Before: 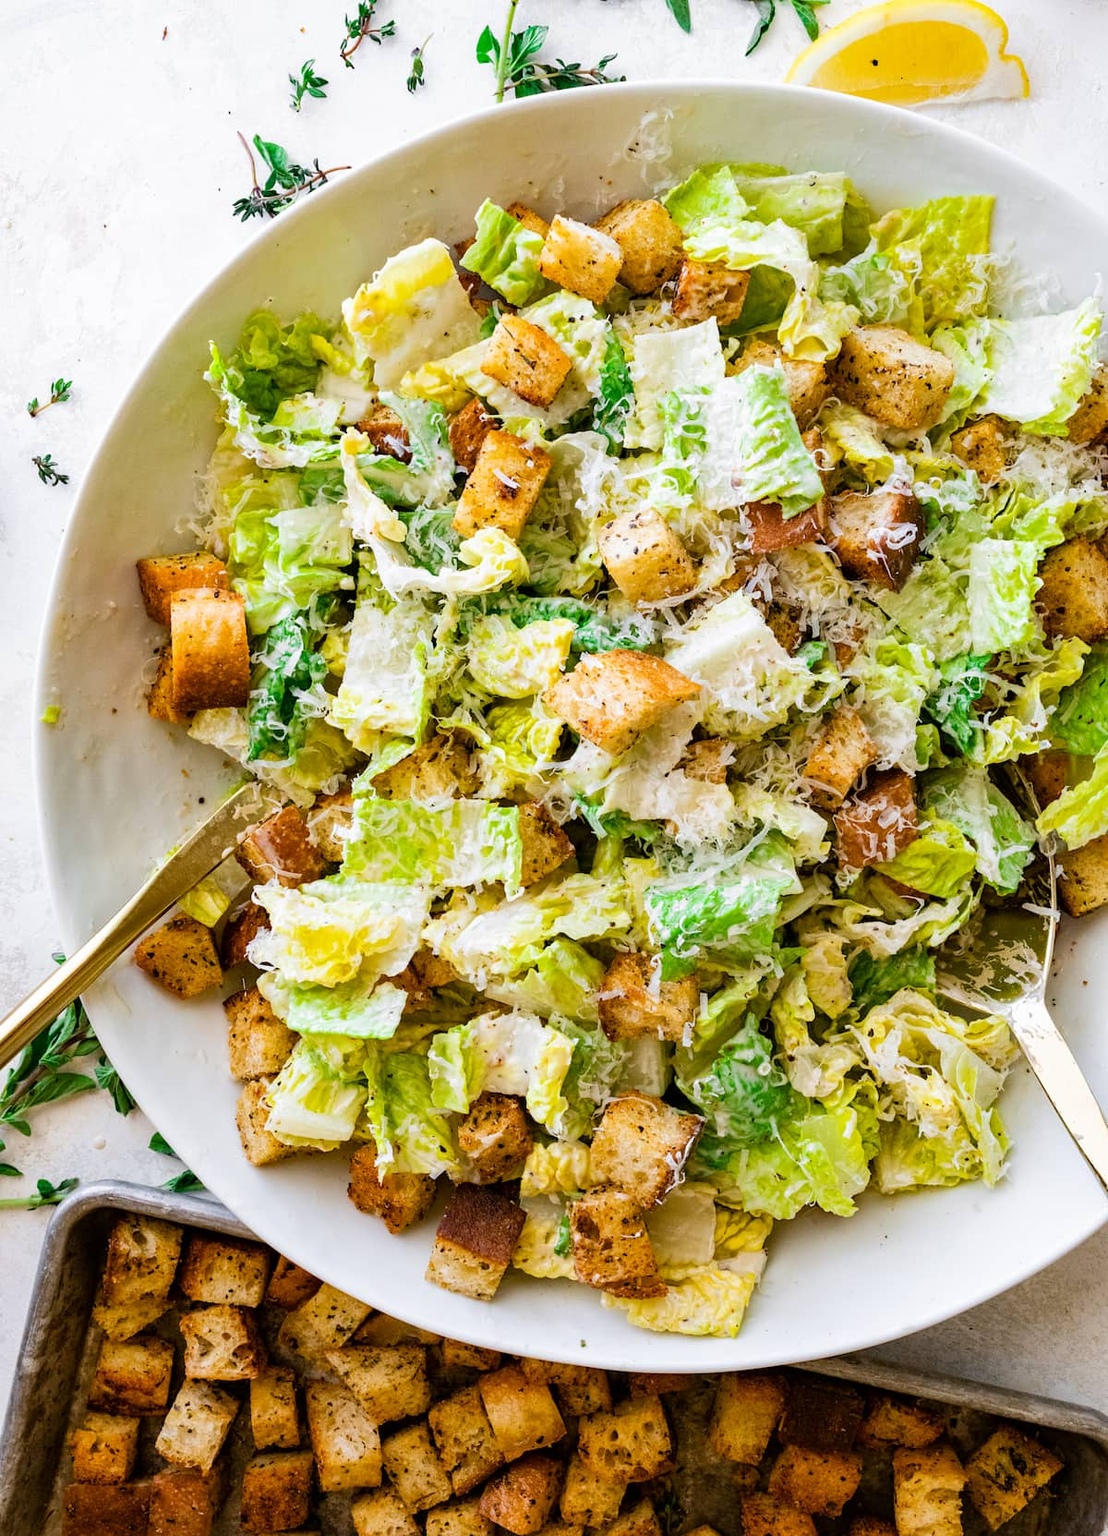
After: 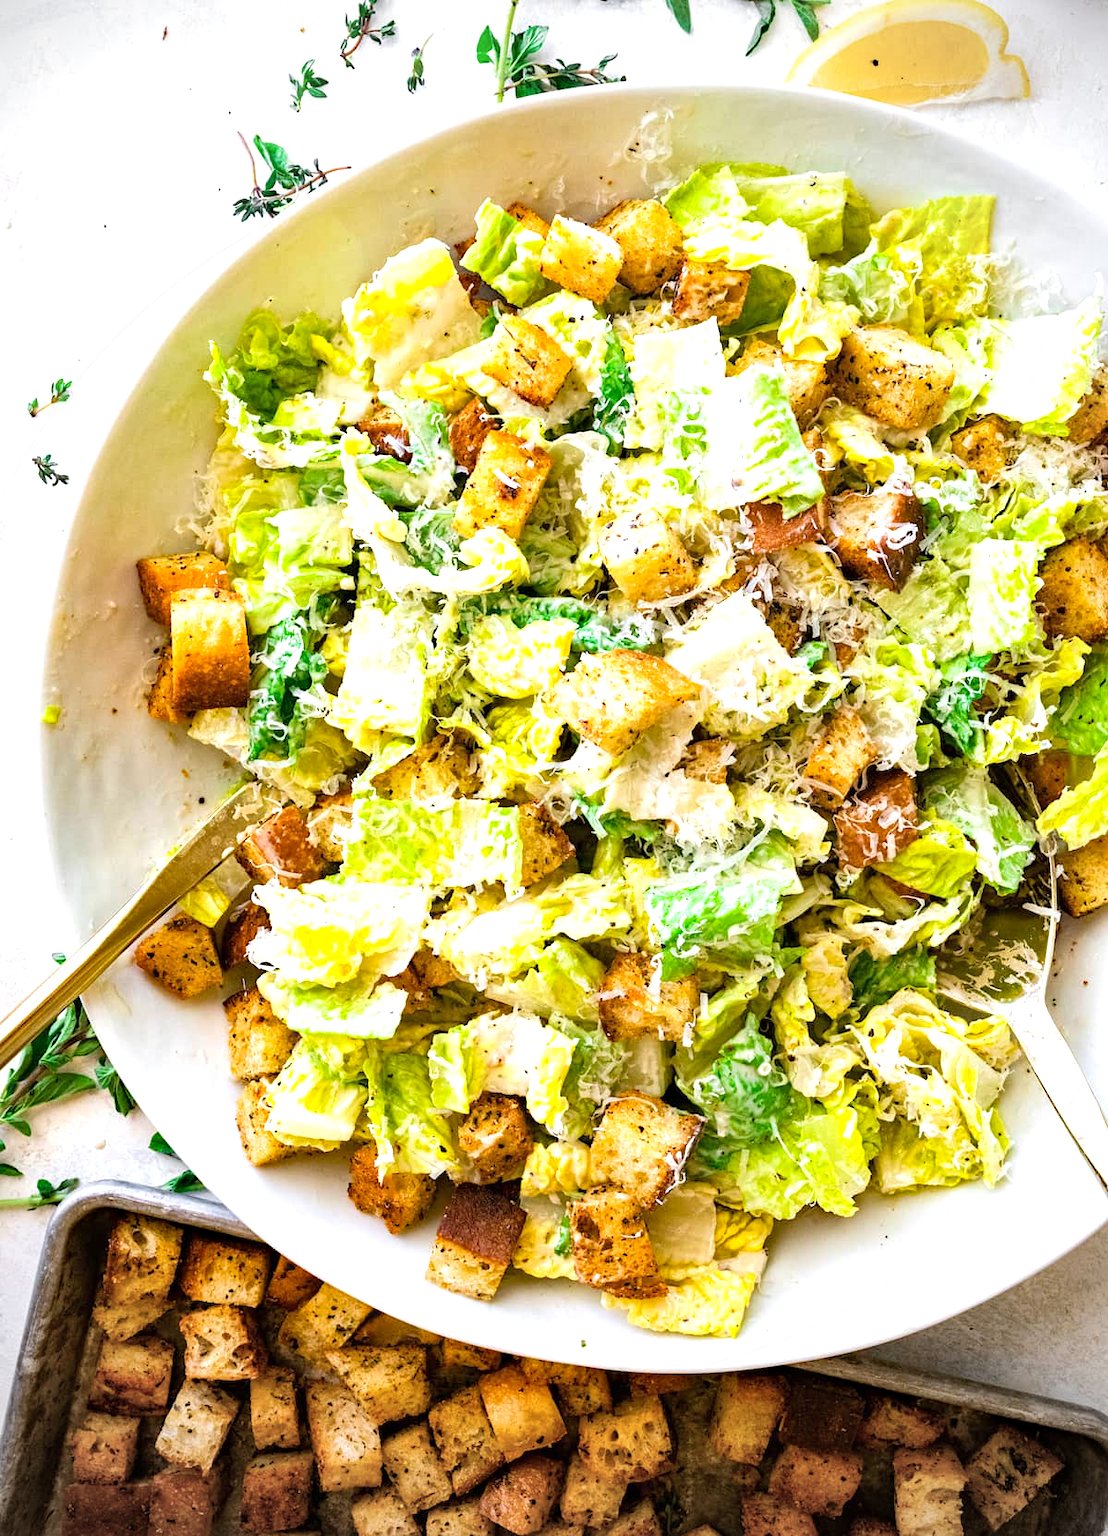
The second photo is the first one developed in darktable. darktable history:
exposure: black level correction 0, exposure 0.692 EV, compensate exposure bias true, compensate highlight preservation false
haze removal: compatibility mode true, adaptive false
vignetting: brightness -0.575, unbound false
